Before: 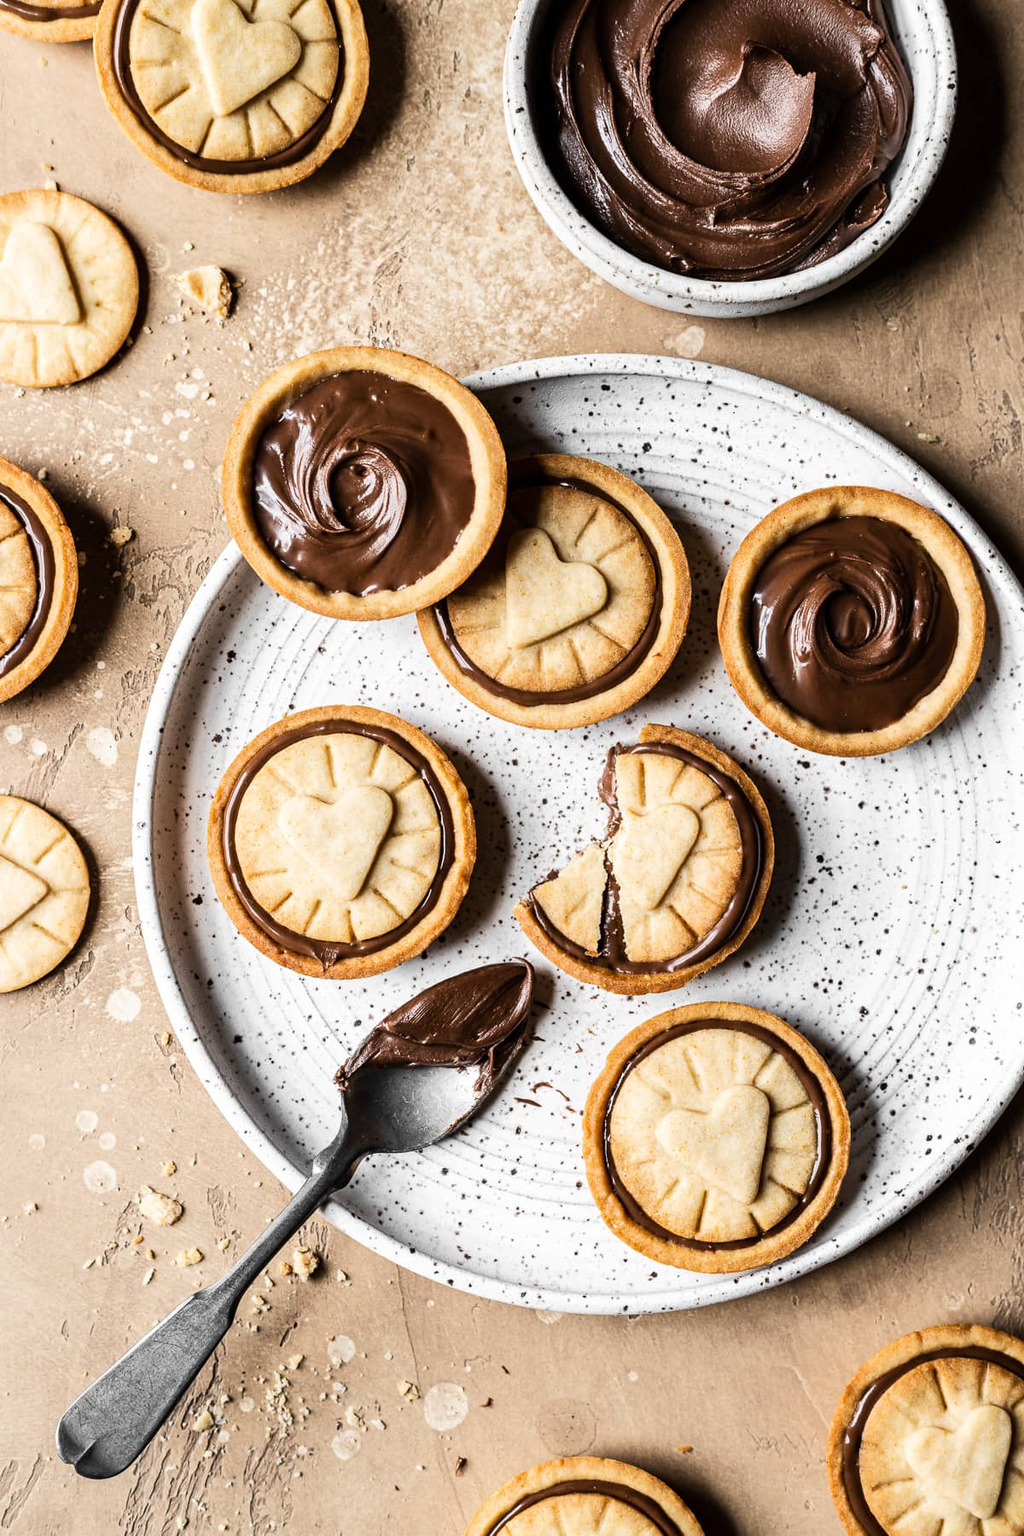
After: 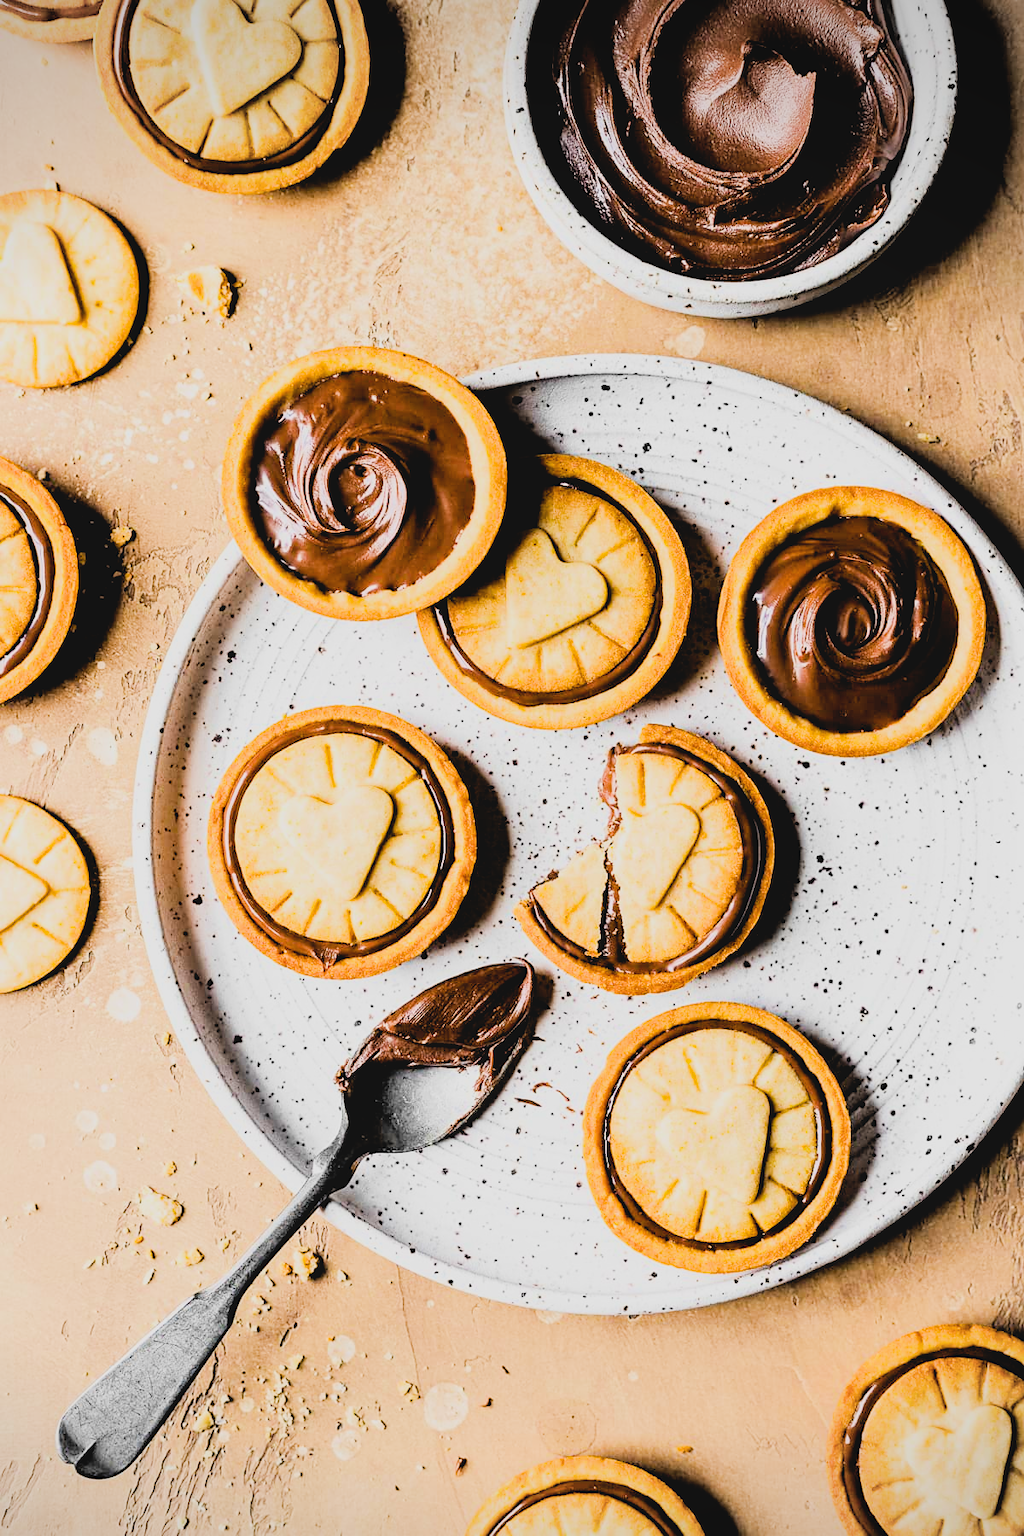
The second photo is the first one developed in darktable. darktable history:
color balance rgb: perceptual saturation grading › global saturation 19.476%, global vibrance 40.652%
contrast brightness saturation: contrast -0.11
tone curve: curves: ch0 [(0, 0) (0.003, 0.003) (0.011, 0.011) (0.025, 0.026) (0.044, 0.046) (0.069, 0.071) (0.1, 0.103) (0.136, 0.14) (0.177, 0.183) (0.224, 0.231) (0.277, 0.286) (0.335, 0.346) (0.399, 0.412) (0.468, 0.483) (0.543, 0.56) (0.623, 0.643) (0.709, 0.732) (0.801, 0.826) (0.898, 0.917) (1, 1)], color space Lab, independent channels, preserve colors none
filmic rgb: black relative exposure -3.09 EV, white relative exposure 7.04 EV, hardness 1.47, contrast 1.357, iterations of high-quality reconstruction 0
vignetting: fall-off start 100.07%, fall-off radius 70.69%, center (-0.081, 0.066), width/height ratio 1.171
exposure: black level correction 0, exposure 1 EV, compensate exposure bias true, compensate highlight preservation false
sharpen: amount 0.205
